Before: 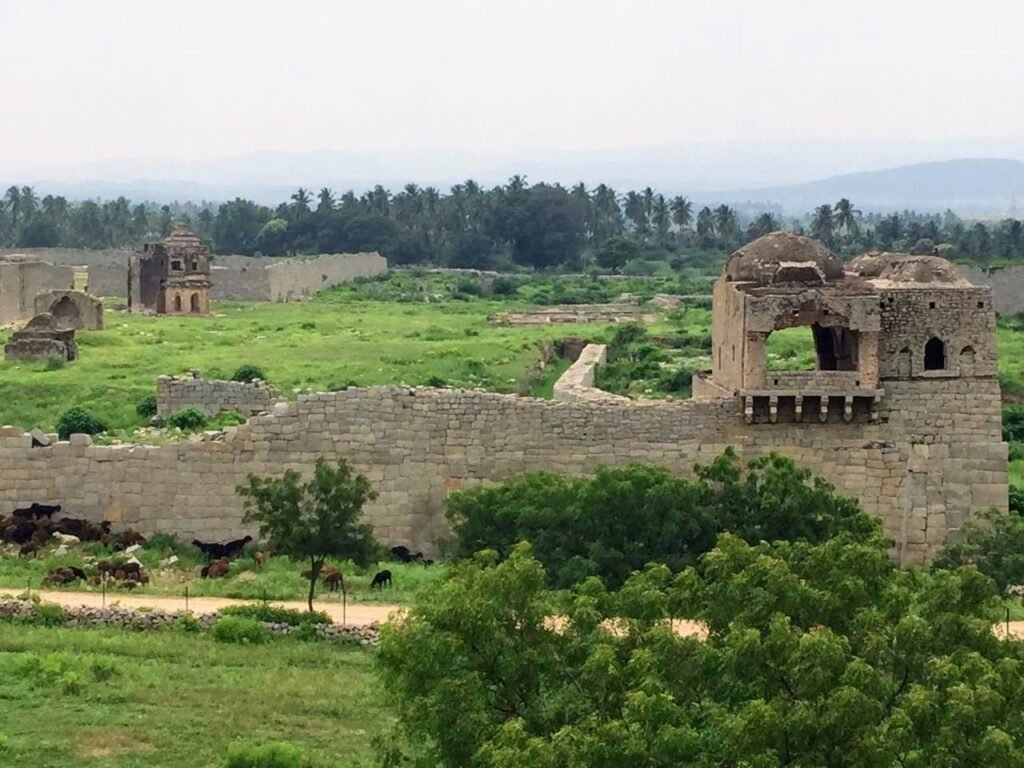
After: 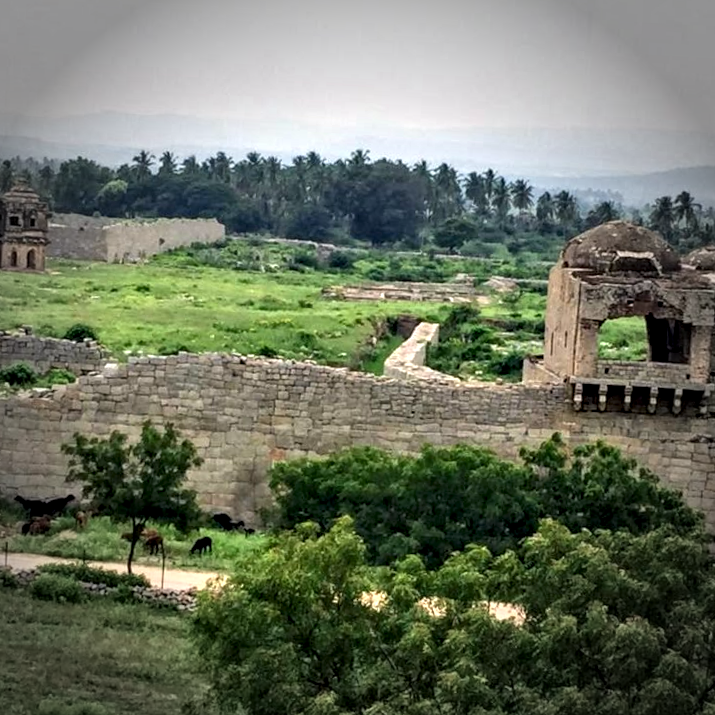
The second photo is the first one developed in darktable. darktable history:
vignetting: fall-off start 66.93%, brightness -0.68, width/height ratio 1.016
crop and rotate: angle -3.21°, left 14.09%, top 0.034%, right 10.889%, bottom 0.055%
contrast equalizer: y [[0.6 ×6], [0.55 ×6], [0 ×6], [0 ×6], [0 ×6]]
local contrast: on, module defaults
